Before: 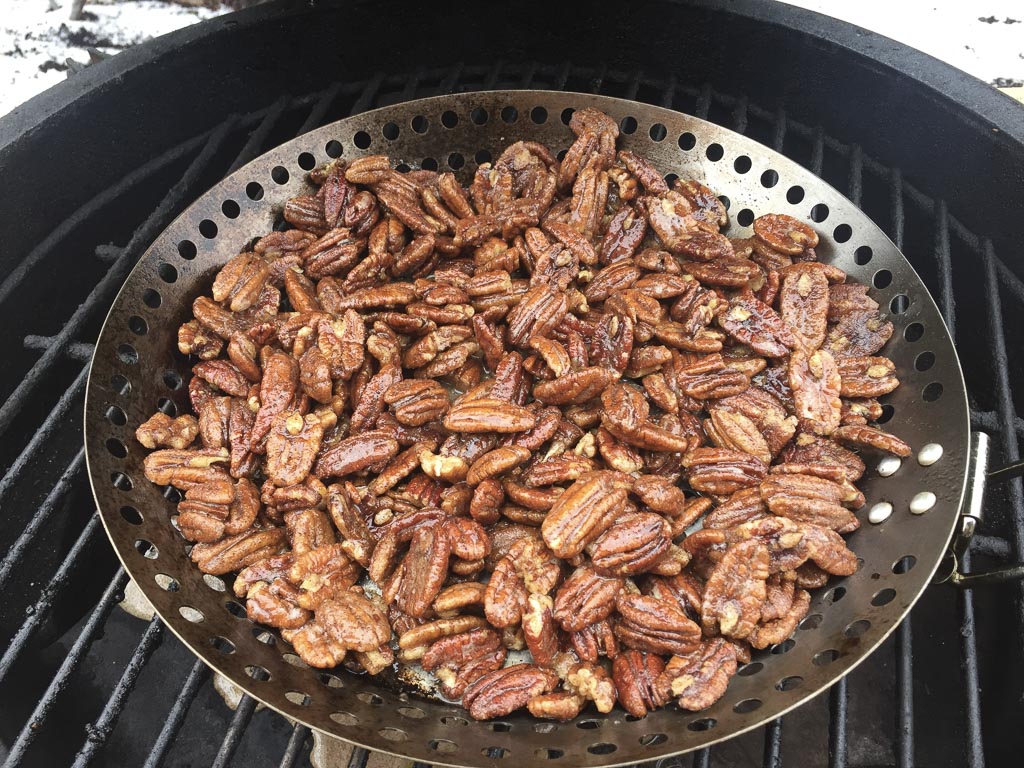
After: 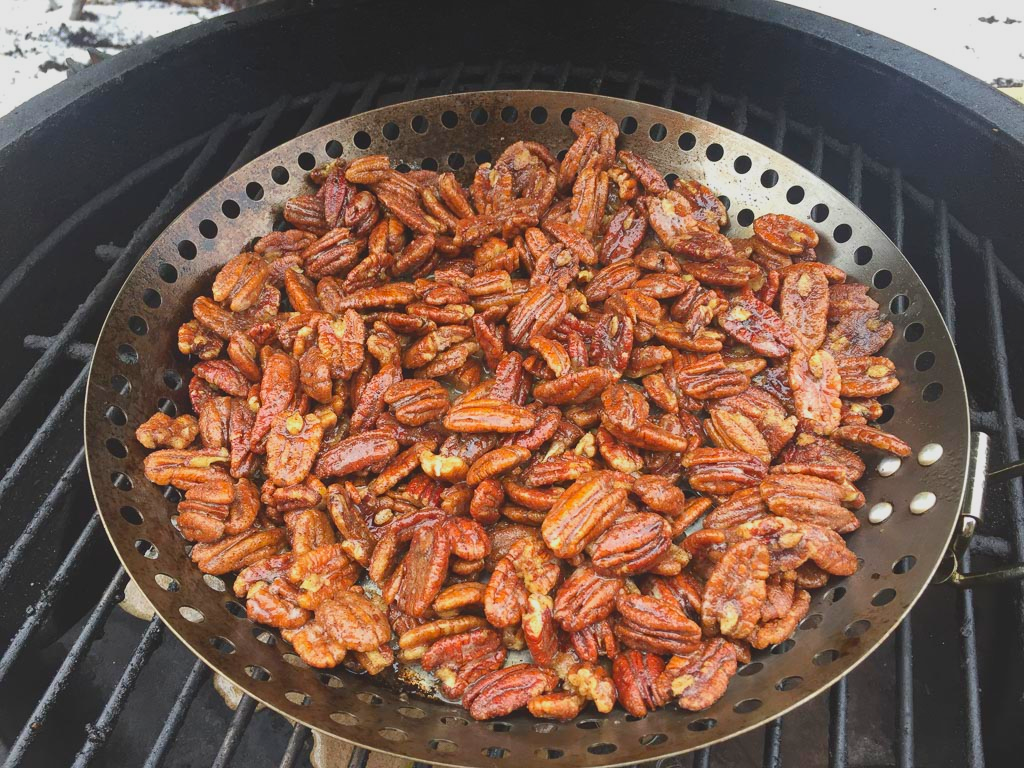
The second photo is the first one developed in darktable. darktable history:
contrast brightness saturation: contrast -0.182, saturation 0.189
